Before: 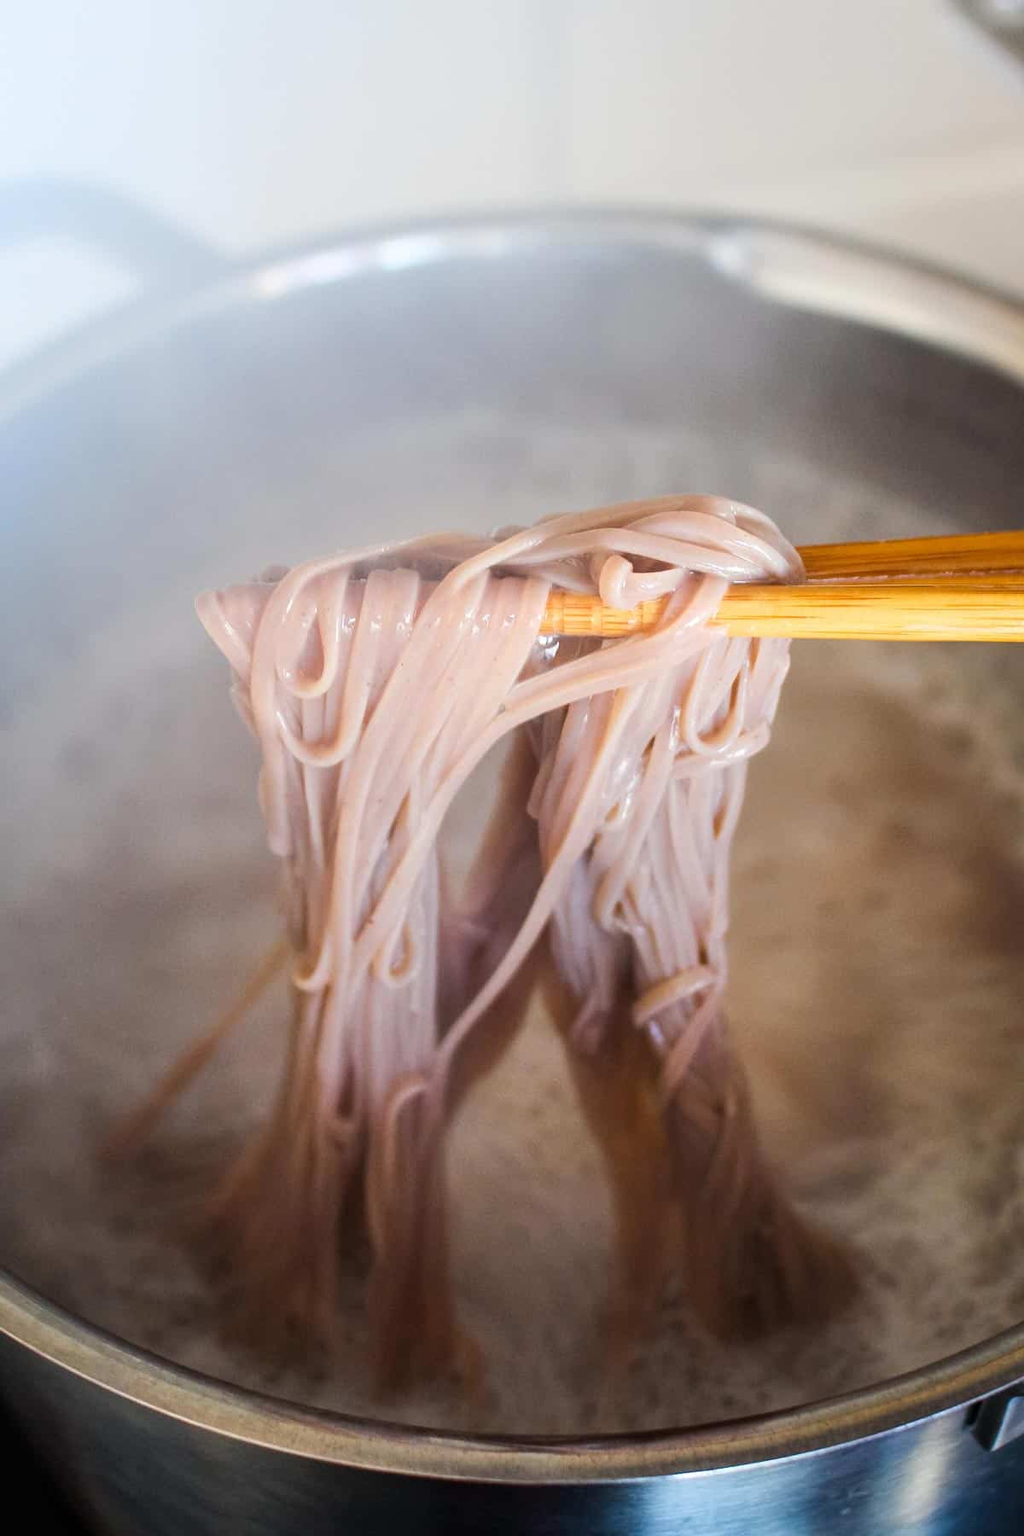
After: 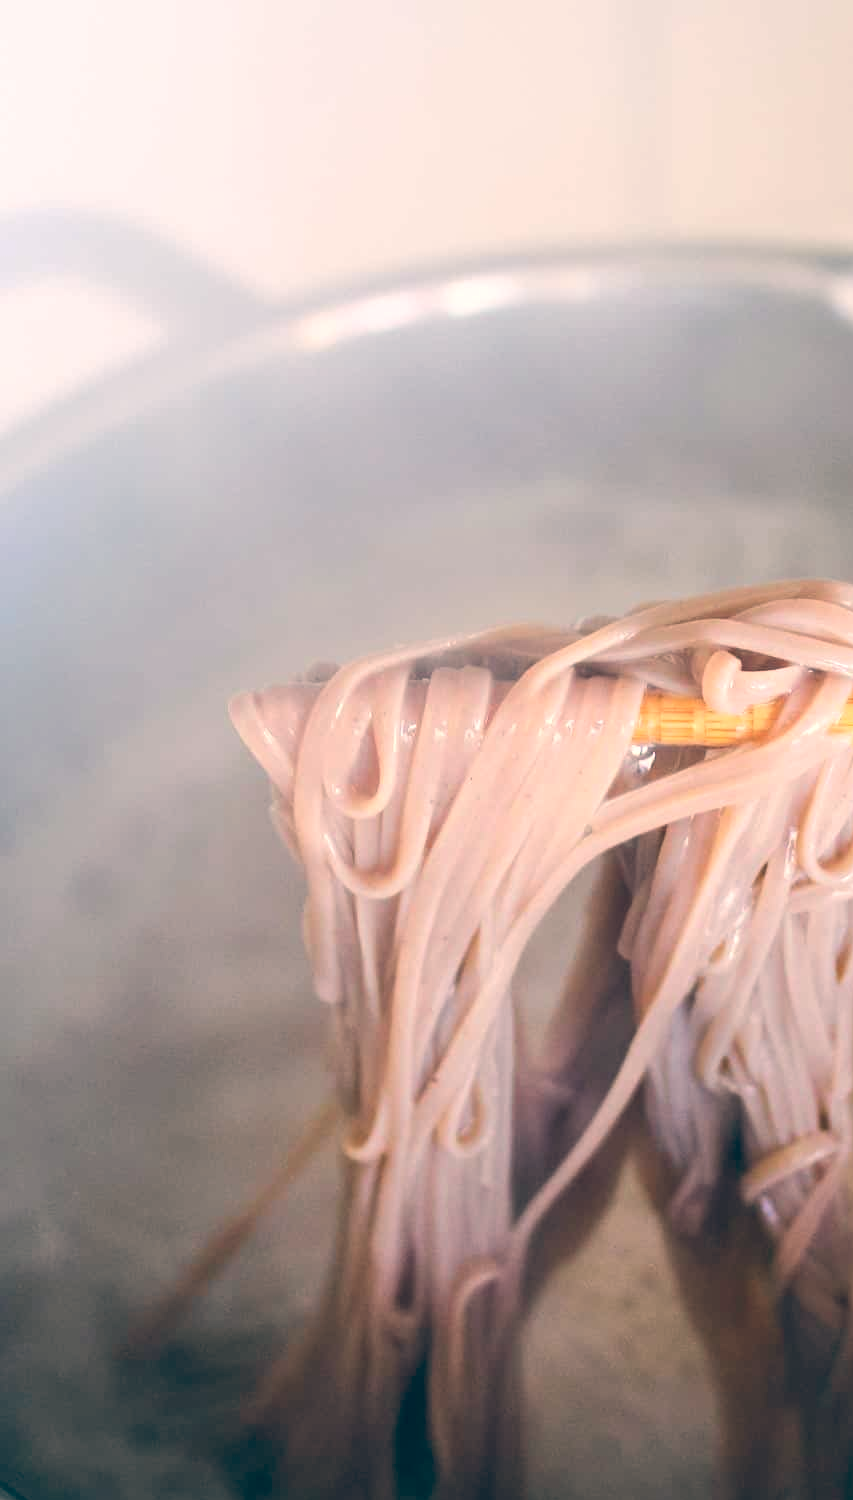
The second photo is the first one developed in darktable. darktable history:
crop: right 28.885%, bottom 16.626%
exposure: black level correction 0.009, exposure 0.014 EV, compensate highlight preservation false
color balance: lift [1.006, 0.985, 1.002, 1.015], gamma [1, 0.953, 1.008, 1.047], gain [1.076, 1.13, 1.004, 0.87]
